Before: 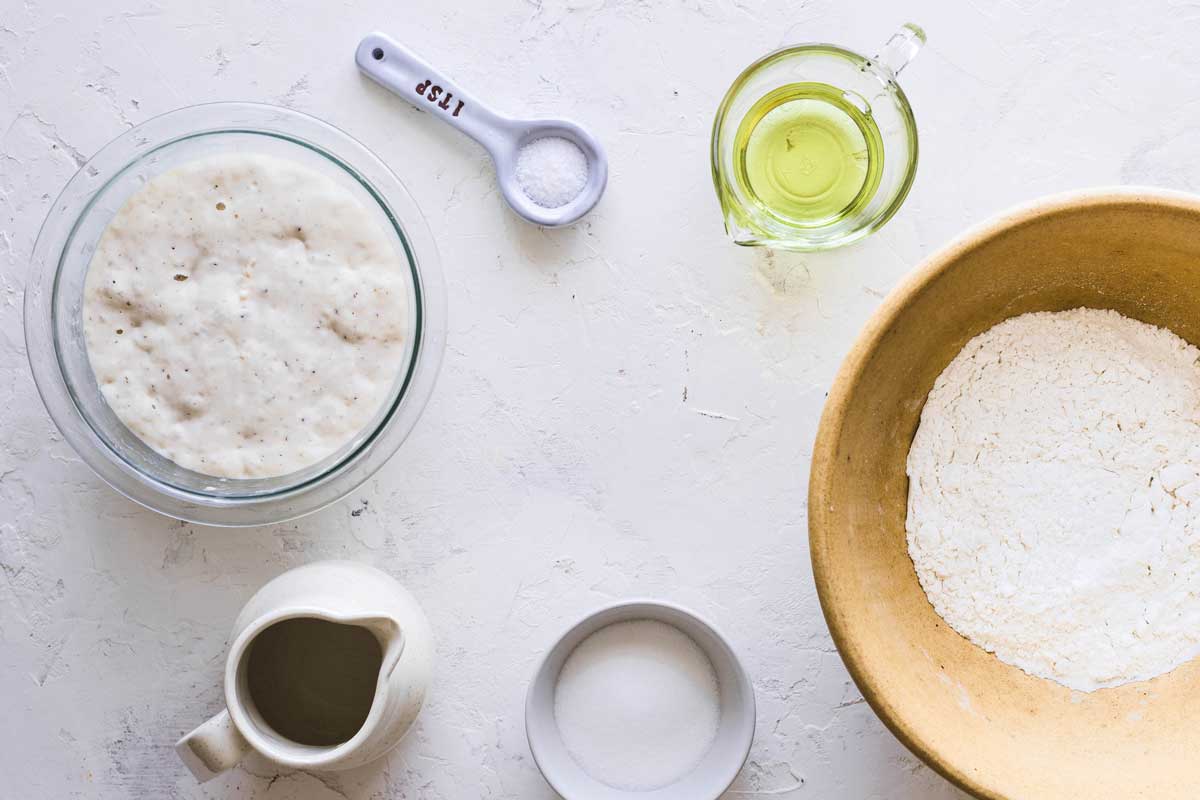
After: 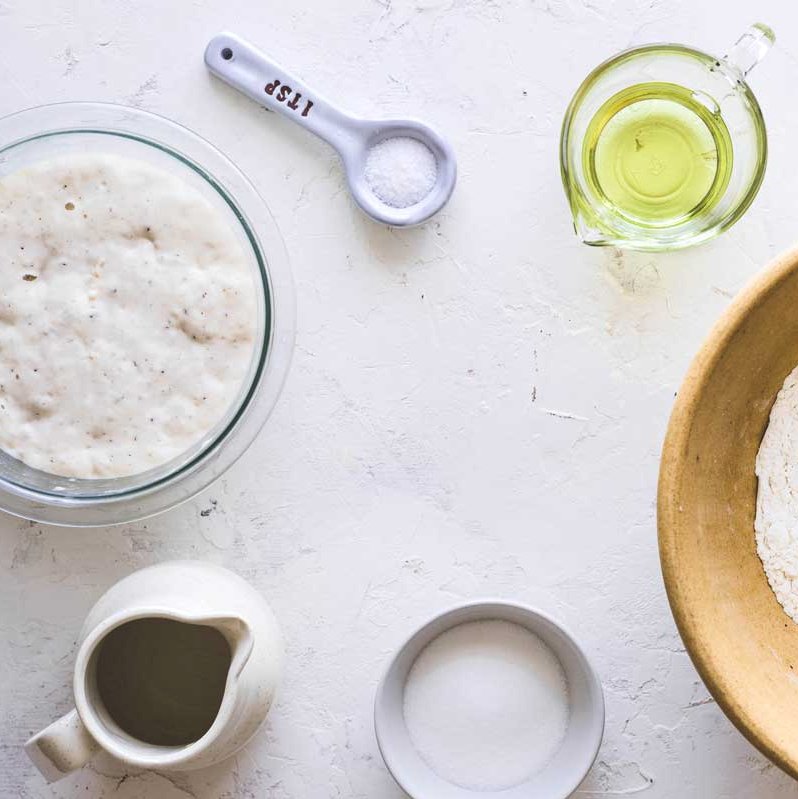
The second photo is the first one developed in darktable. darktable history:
crop and rotate: left 12.629%, right 20.821%
exposure: black level correction -0.009, exposure 0.066 EV, compensate highlight preservation false
